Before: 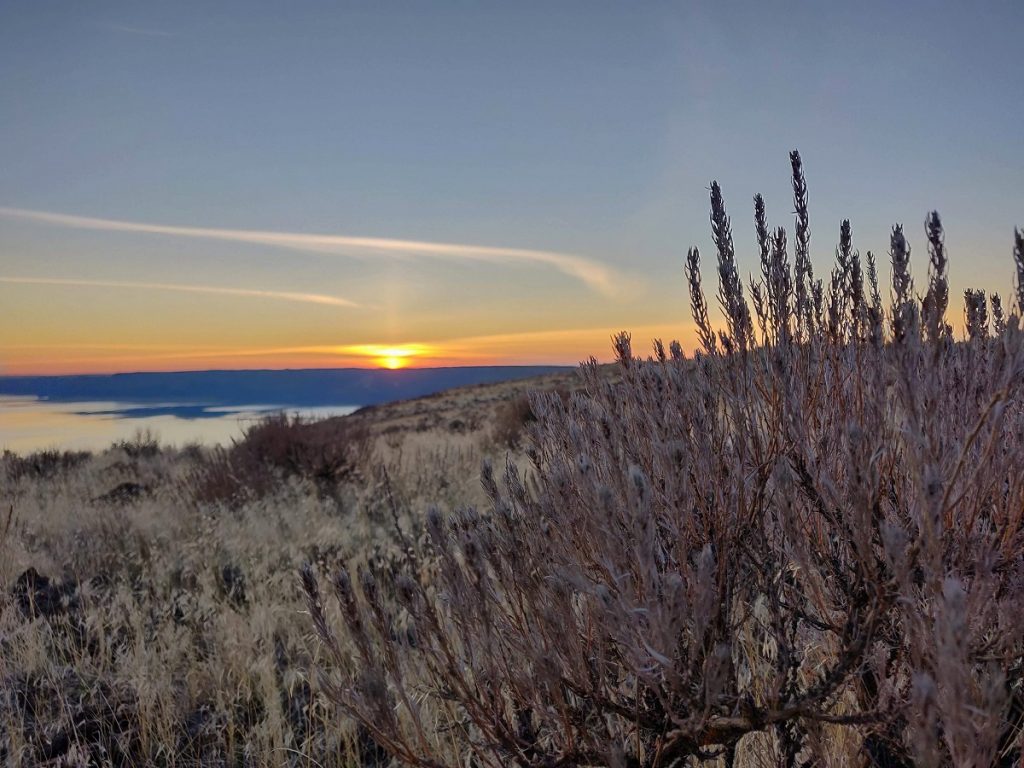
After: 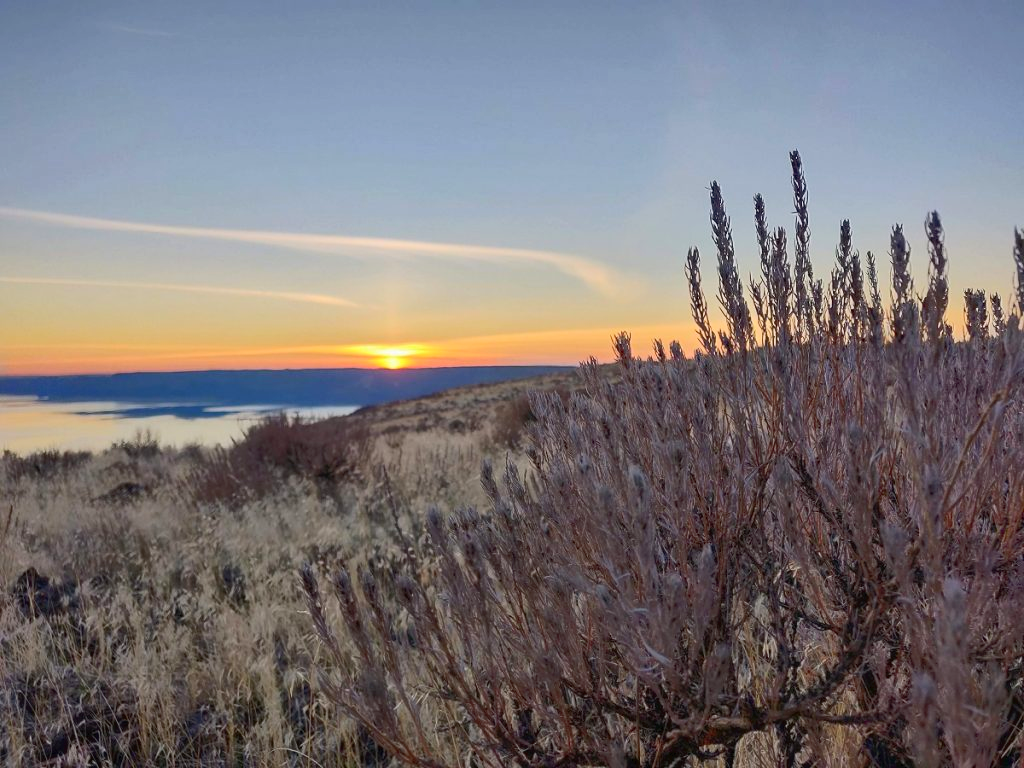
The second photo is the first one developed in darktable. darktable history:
tone curve: curves: ch0 [(0, 0) (0.003, 0.026) (0.011, 0.03) (0.025, 0.047) (0.044, 0.082) (0.069, 0.119) (0.1, 0.157) (0.136, 0.19) (0.177, 0.231) (0.224, 0.27) (0.277, 0.318) (0.335, 0.383) (0.399, 0.456) (0.468, 0.532) (0.543, 0.618) (0.623, 0.71) (0.709, 0.786) (0.801, 0.851) (0.898, 0.908) (1, 1)], color space Lab, linked channels, preserve colors none
